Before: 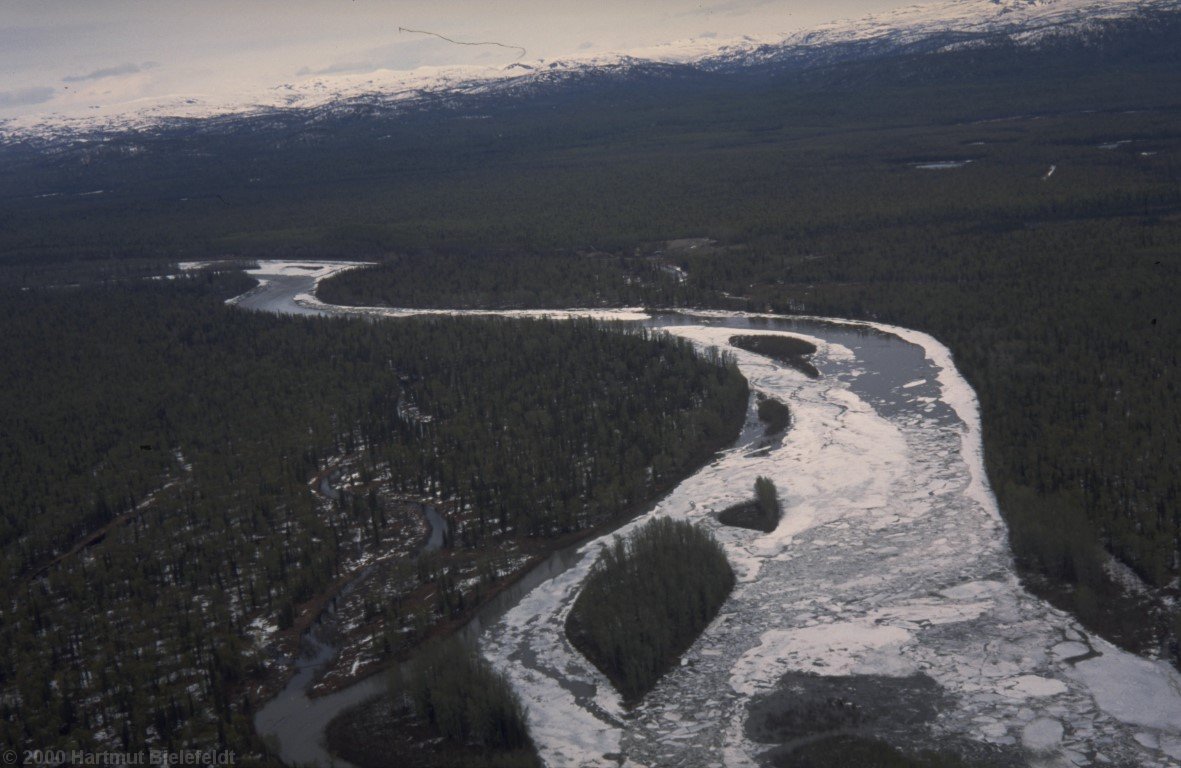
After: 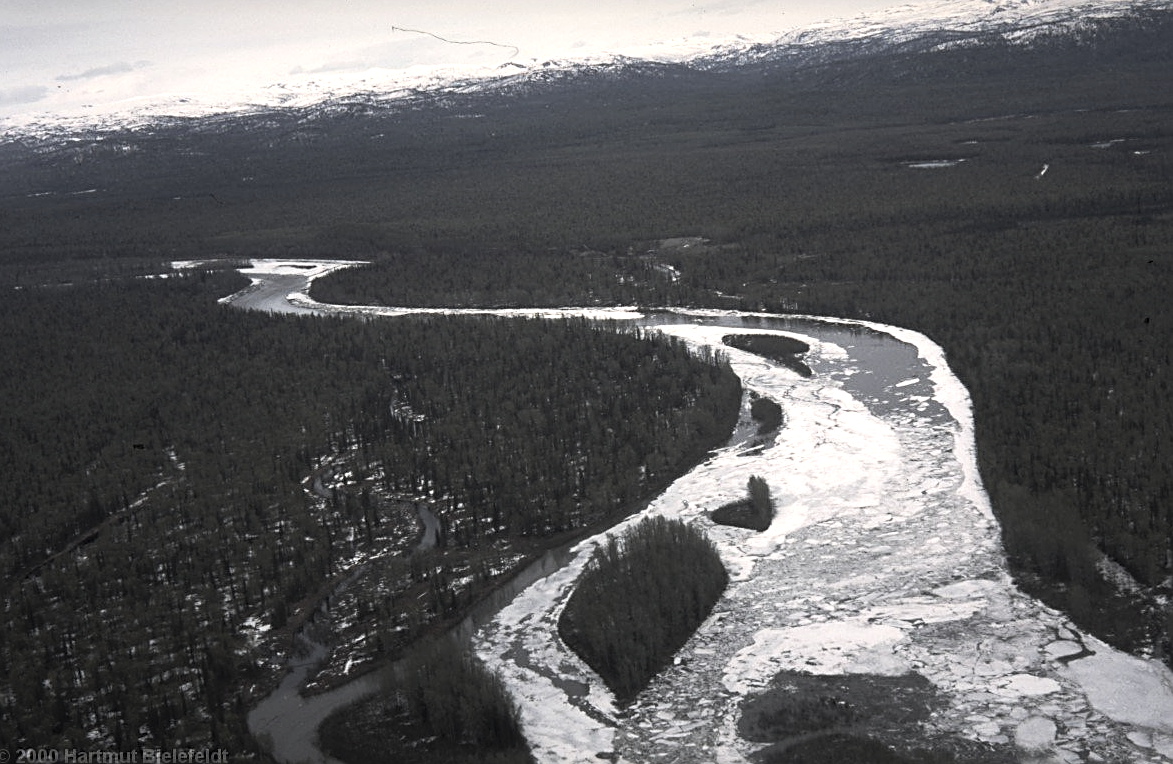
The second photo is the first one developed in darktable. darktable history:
sharpen: on, module defaults
tone equalizer: -8 EV -1.08 EV, -7 EV -1.01 EV, -6 EV -0.867 EV, -5 EV -0.578 EV, -3 EV 0.578 EV, -2 EV 0.867 EV, -1 EV 1.01 EV, +0 EV 1.08 EV, edges refinement/feathering 500, mask exposure compensation -1.57 EV, preserve details no
crop and rotate: left 0.614%, top 0.179%, bottom 0.309%
contrast brightness saturation: brightness 0.18, saturation -0.5
